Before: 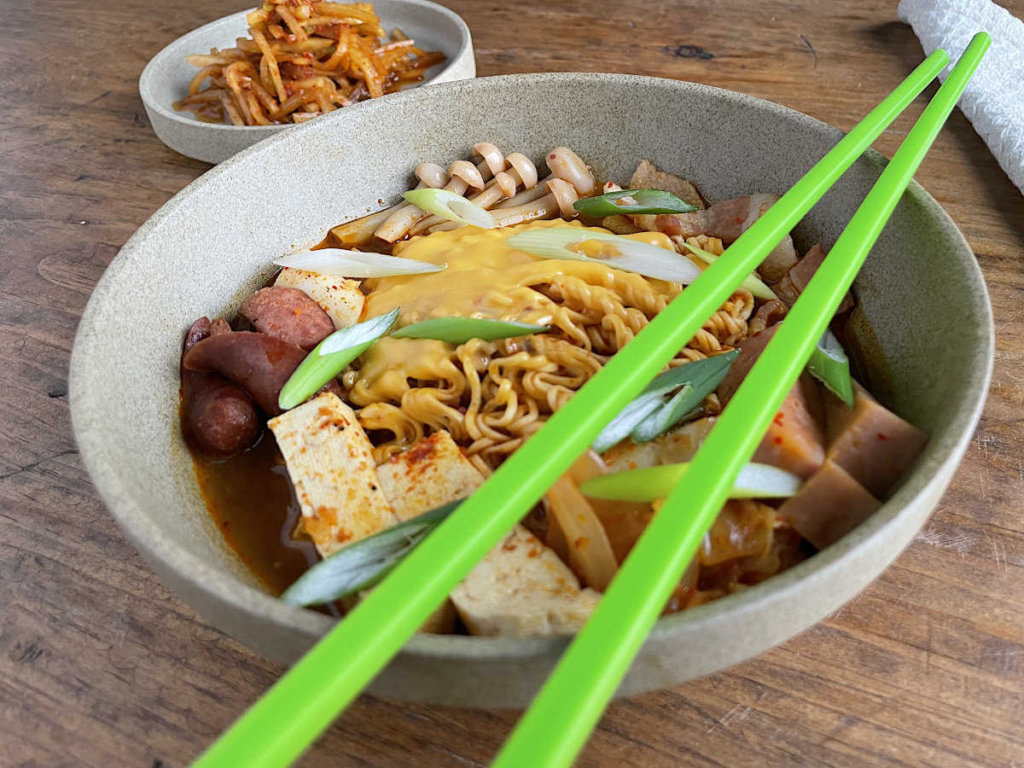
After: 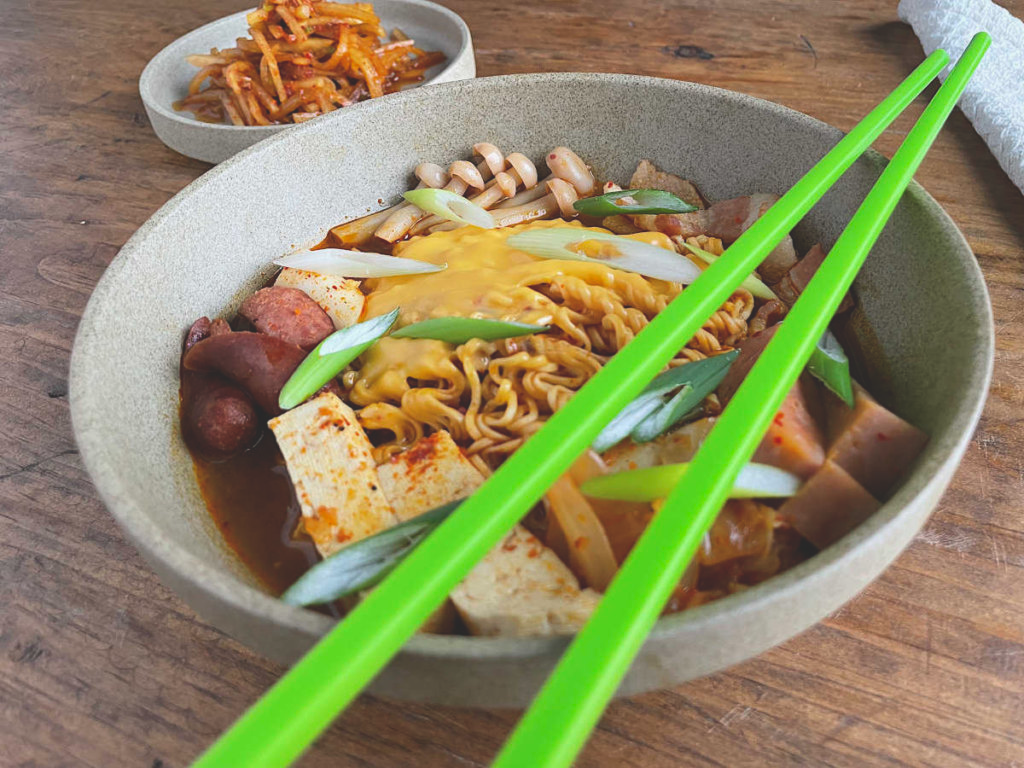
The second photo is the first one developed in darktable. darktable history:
contrast brightness saturation: contrast 0.07
exposure: black level correction -0.025, exposure -0.117 EV, compensate highlight preservation false
